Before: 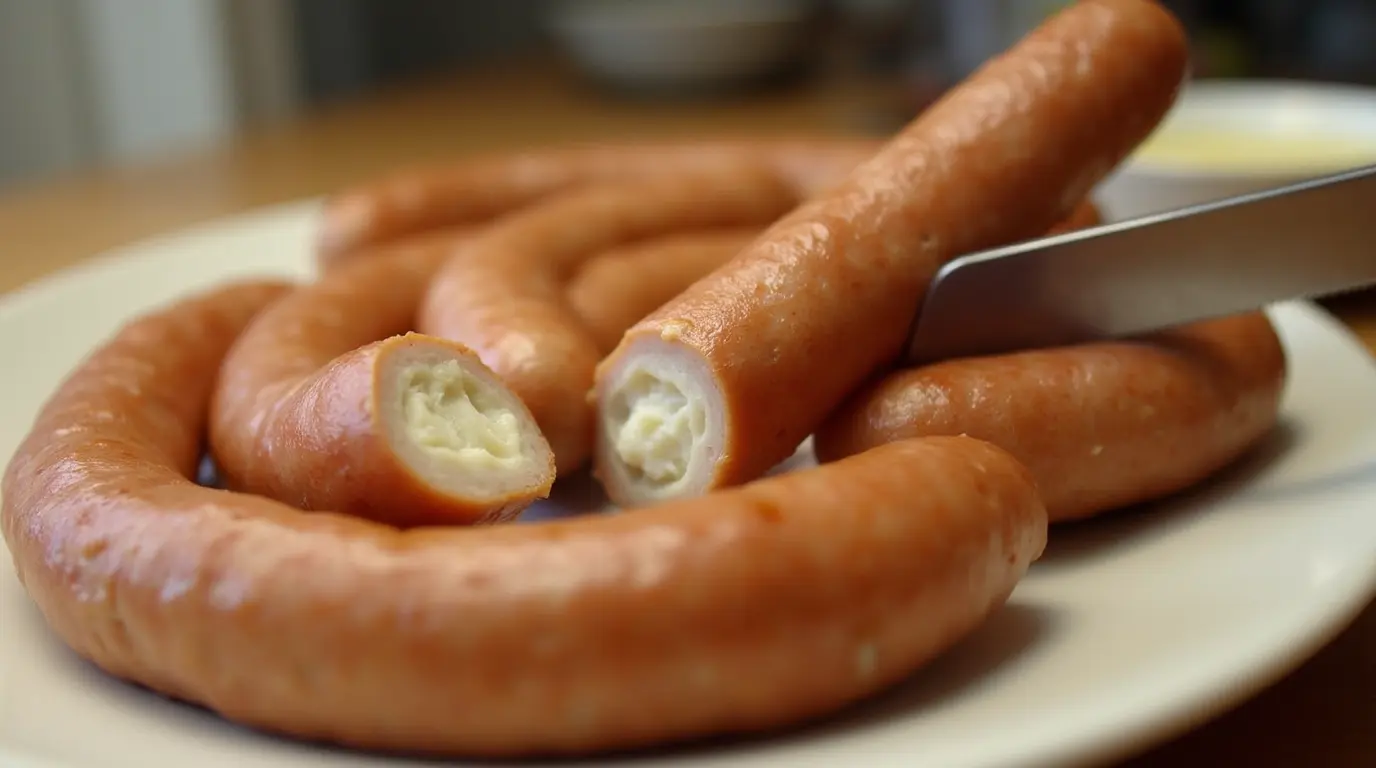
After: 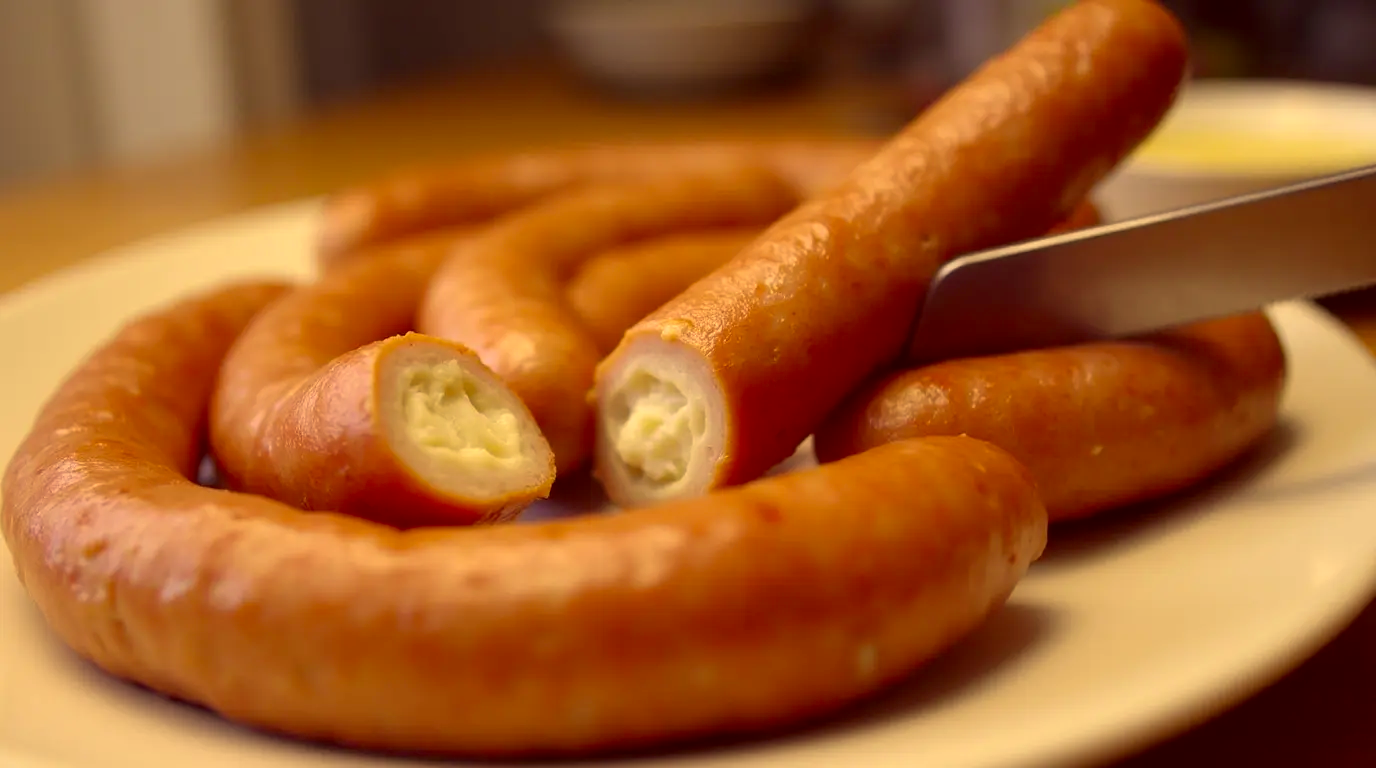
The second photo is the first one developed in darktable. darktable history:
tone equalizer: on, module defaults
color correction: highlights a* 10.12, highlights b* 39.04, shadows a* 14.62, shadows b* 3.37
white balance: red 1.004, blue 1.024
